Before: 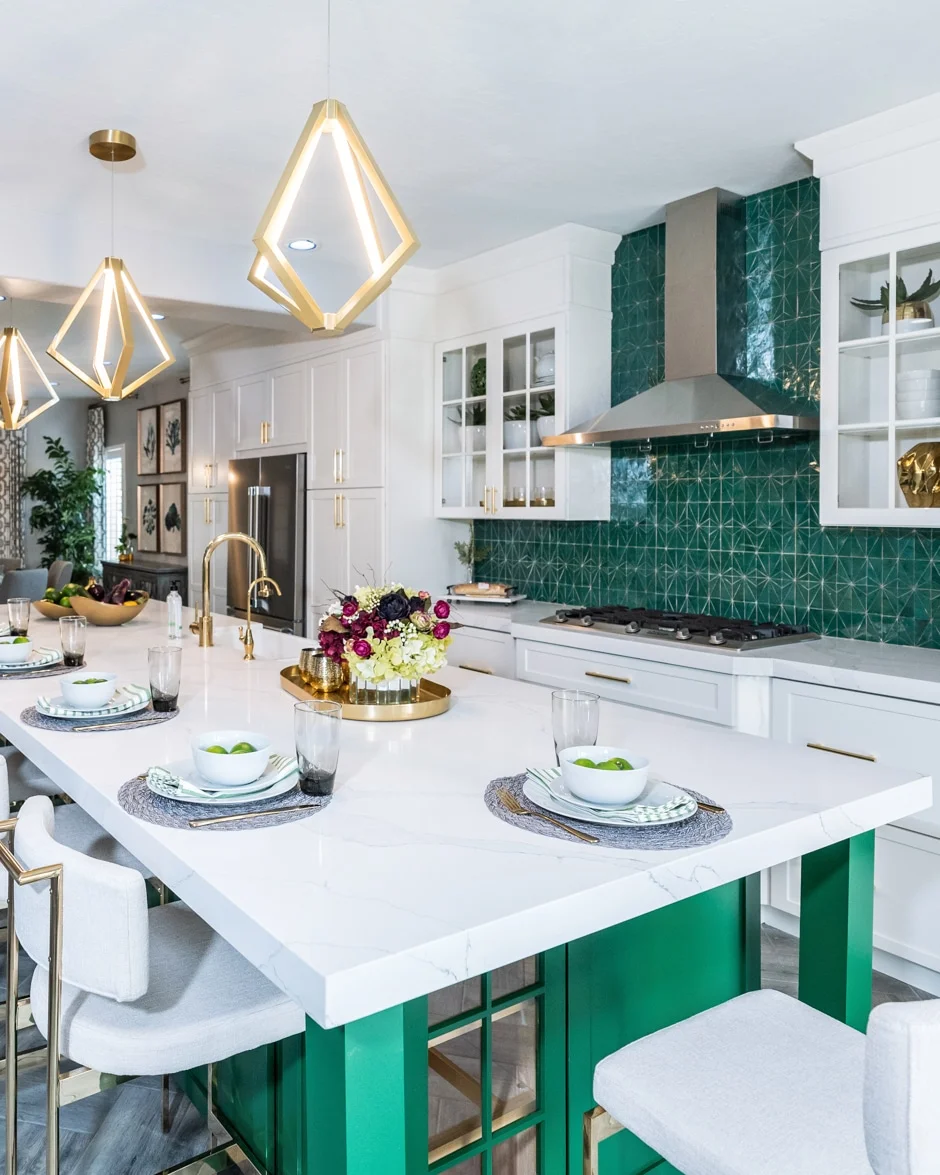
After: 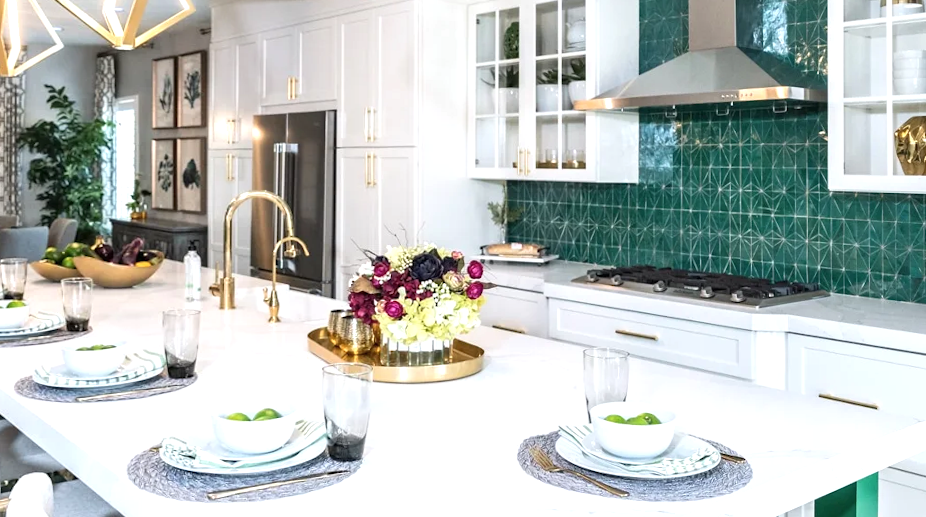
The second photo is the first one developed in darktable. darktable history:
crop and rotate: top 26.056%, bottom 25.543%
rotate and perspective: rotation -0.013°, lens shift (vertical) -0.027, lens shift (horizontal) 0.178, crop left 0.016, crop right 0.989, crop top 0.082, crop bottom 0.918
exposure: black level correction 0, exposure 0.5 EV, compensate highlight preservation false
contrast brightness saturation: saturation -0.05
